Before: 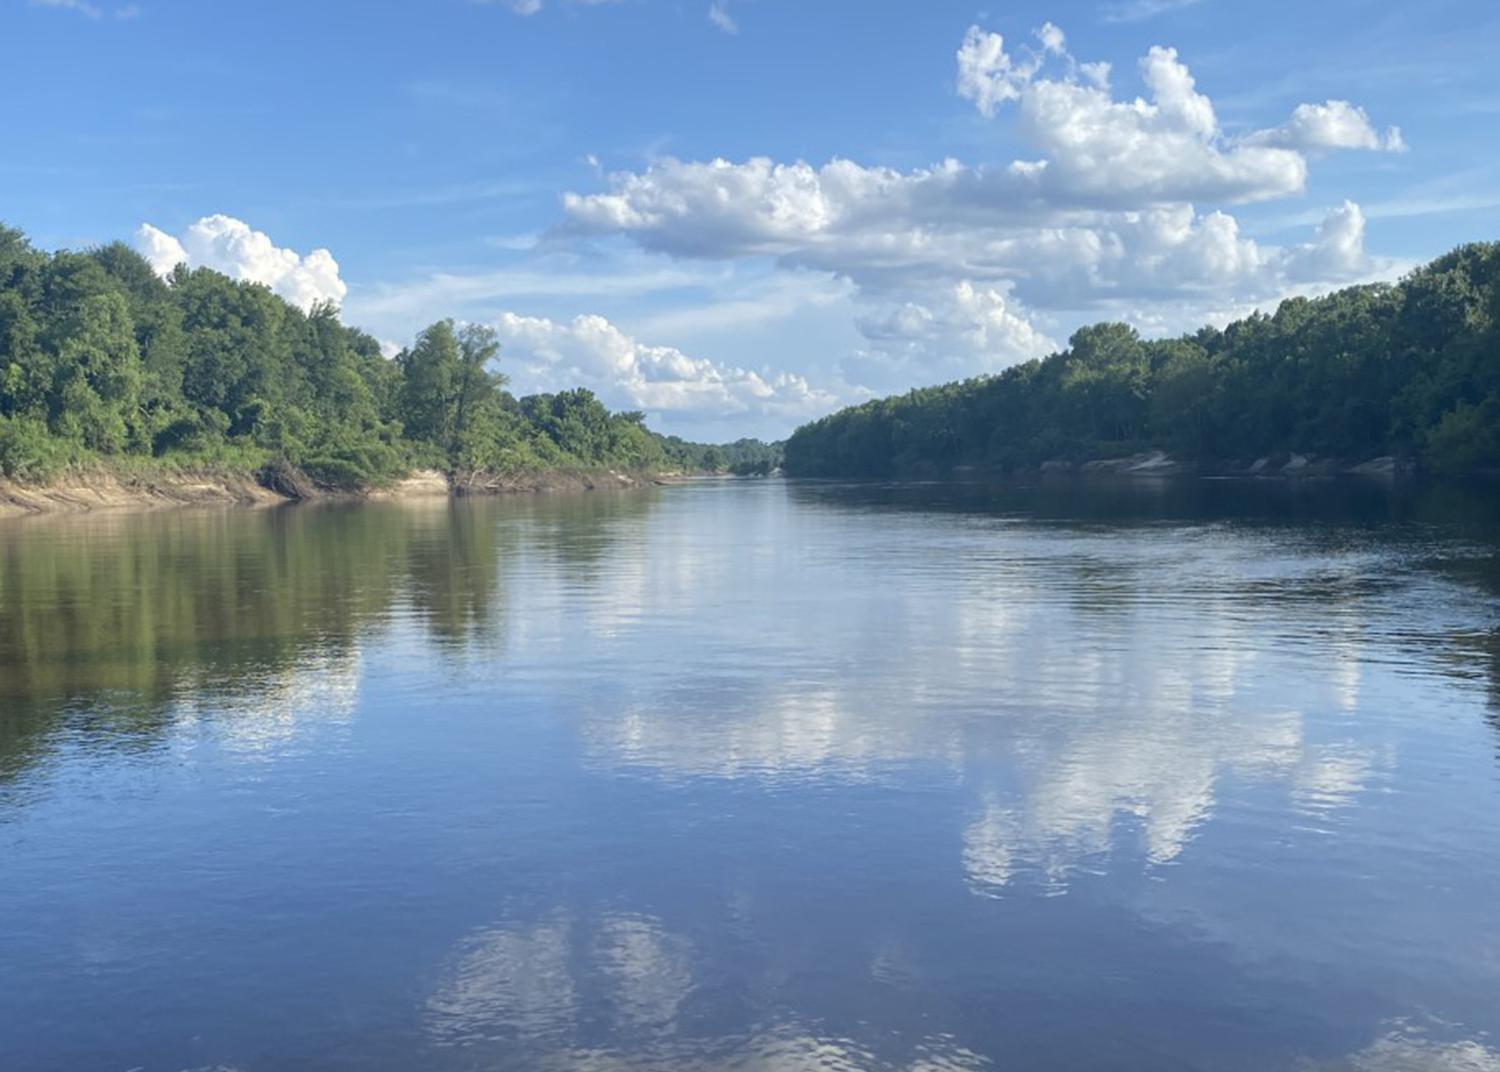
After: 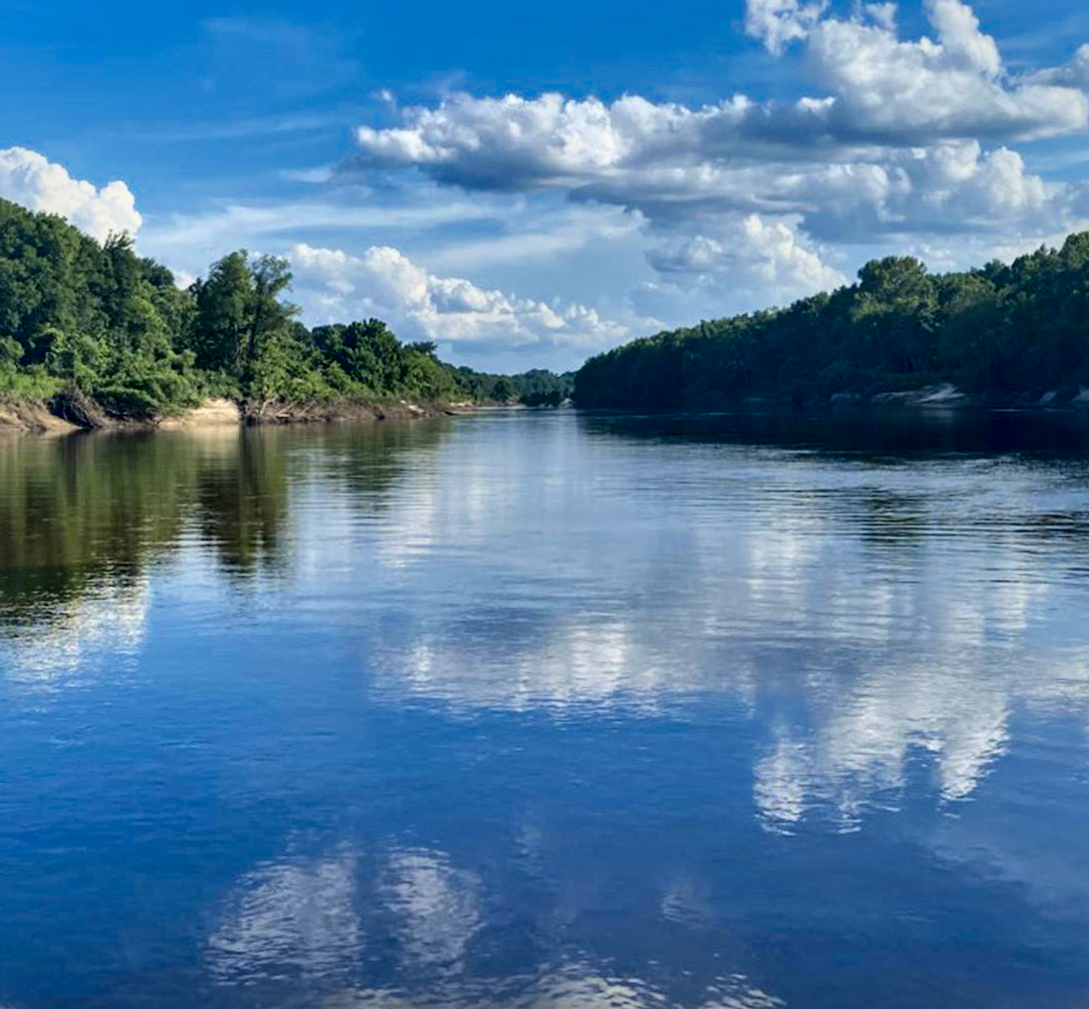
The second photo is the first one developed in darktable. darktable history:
color correction: saturation 1.32
local contrast: mode bilateral grid, contrast 44, coarseness 69, detail 214%, midtone range 0.2
crop and rotate: left 13.15%, top 5.251%, right 12.609%
contrast brightness saturation: contrast 0.07, brightness -0.14, saturation 0.11
rotate and perspective: rotation 0.226°, lens shift (vertical) -0.042, crop left 0.023, crop right 0.982, crop top 0.006, crop bottom 0.994
white balance: red 1, blue 1
filmic rgb: black relative exposure -7.65 EV, white relative exposure 4.56 EV, hardness 3.61, color science v6 (2022)
